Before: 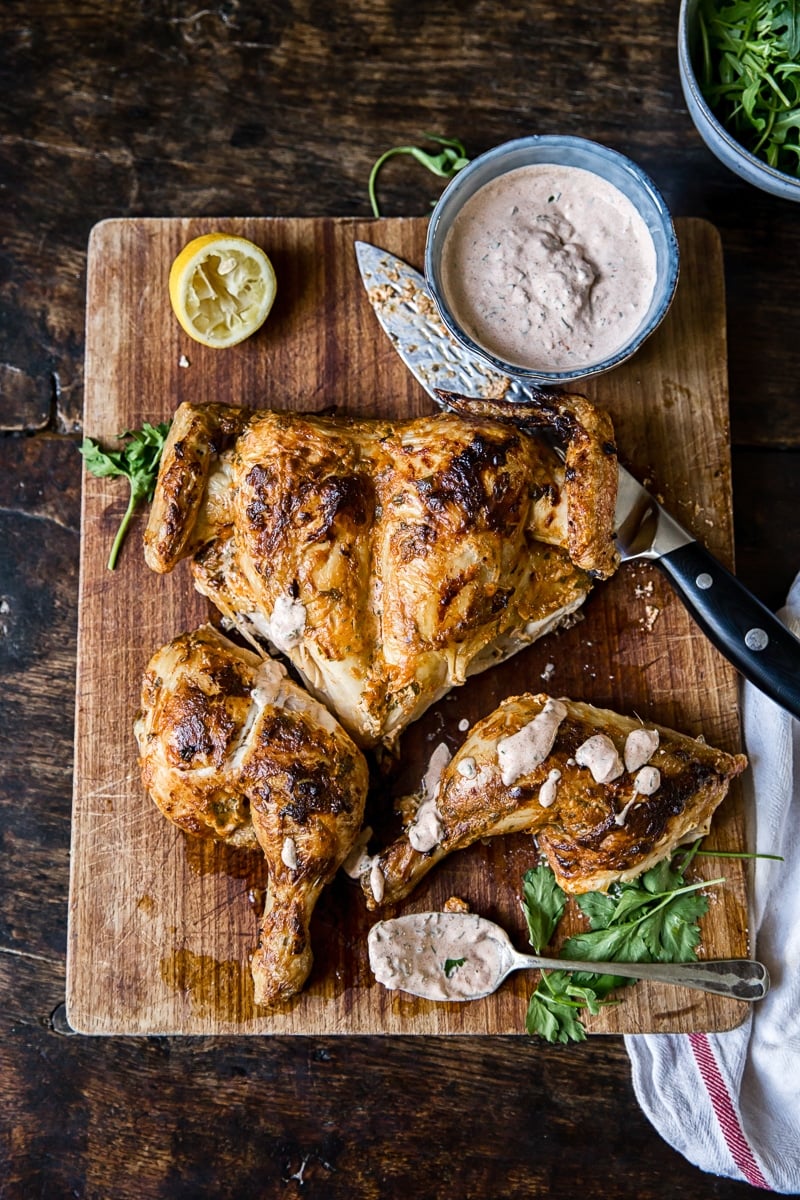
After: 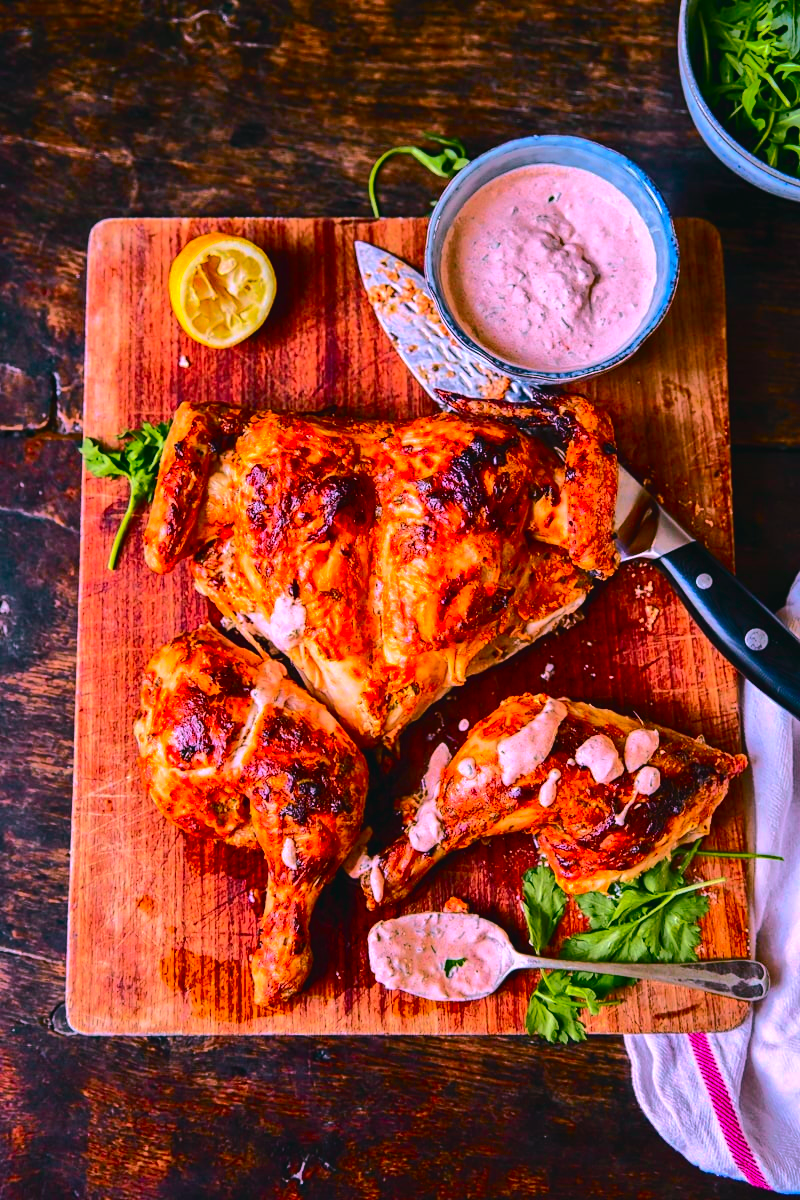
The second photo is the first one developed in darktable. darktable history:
tone curve: curves: ch0 [(0, 0.028) (0.037, 0.05) (0.123, 0.108) (0.19, 0.164) (0.269, 0.247) (0.475, 0.533) (0.595, 0.695) (0.718, 0.823) (0.855, 0.913) (1, 0.982)]; ch1 [(0, 0) (0.243, 0.245) (0.427, 0.41) (0.493, 0.481) (0.505, 0.502) (0.536, 0.545) (0.56, 0.582) (0.611, 0.644) (0.769, 0.807) (1, 1)]; ch2 [(0, 0) (0.249, 0.216) (0.349, 0.321) (0.424, 0.442) (0.476, 0.483) (0.498, 0.499) (0.517, 0.519) (0.532, 0.55) (0.569, 0.608) (0.614, 0.661) (0.706, 0.75) (0.808, 0.809) (0.991, 0.968)], color space Lab, independent channels, preserve colors none
shadows and highlights: shadows 25.92, highlights -69.72
color correction: highlights a* 19.29, highlights b* -12.12, saturation 1.68
exposure: exposure 0.201 EV, compensate highlight preservation false
